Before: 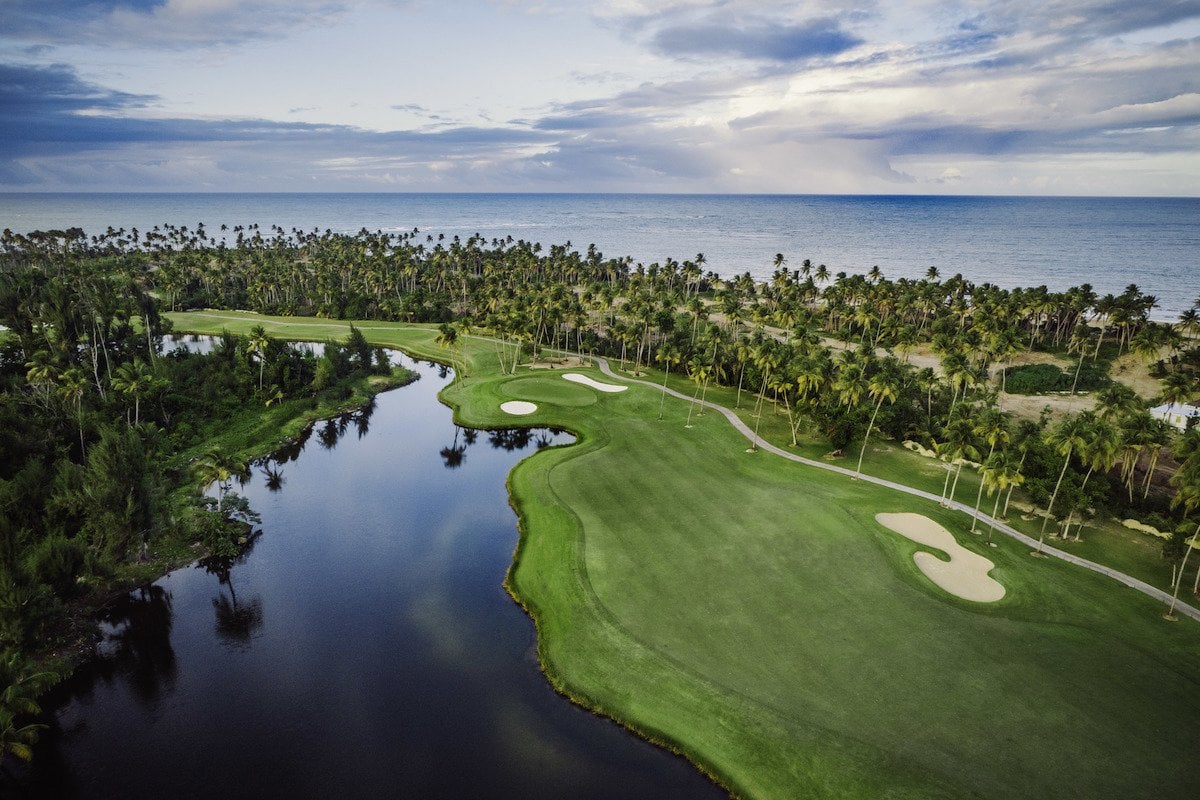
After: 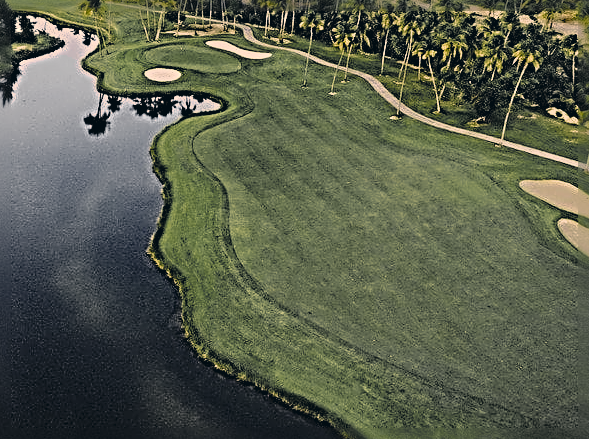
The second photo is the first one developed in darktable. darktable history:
sharpen: radius 4.031, amount 1.983
tone curve: curves: ch0 [(0.003, 0.029) (0.037, 0.036) (0.149, 0.117) (0.297, 0.318) (0.422, 0.474) (0.531, 0.6) (0.743, 0.809) (0.889, 0.941) (1, 0.98)]; ch1 [(0, 0) (0.305, 0.325) (0.453, 0.437) (0.482, 0.479) (0.501, 0.5) (0.506, 0.503) (0.564, 0.578) (0.587, 0.625) (0.666, 0.727) (1, 1)]; ch2 [(0, 0) (0.323, 0.277) (0.408, 0.399) (0.45, 0.48) (0.499, 0.502) (0.512, 0.523) (0.57, 0.595) (0.653, 0.671) (0.768, 0.744) (1, 1)], preserve colors none
crop: left 29.744%, top 41.632%, right 21.152%, bottom 3.479%
color correction: highlights a* 10.35, highlights b* 14.49, shadows a* -10.17, shadows b* -15.01
tone equalizer: -8 EV 0.244 EV, -7 EV 0.434 EV, -6 EV 0.426 EV, -5 EV 0.288 EV, -3 EV -0.269 EV, -2 EV -0.394 EV, -1 EV -0.403 EV, +0 EV -0.272 EV
color zones: curves: ch0 [(0.004, 0.388) (0.125, 0.392) (0.25, 0.404) (0.375, 0.5) (0.5, 0.5) (0.625, 0.5) (0.75, 0.5) (0.875, 0.5)]; ch1 [(0, 0.5) (0.125, 0.5) (0.25, 0.5) (0.375, 0.124) (0.524, 0.124) (0.645, 0.128) (0.789, 0.132) (0.914, 0.096) (0.998, 0.068)]
